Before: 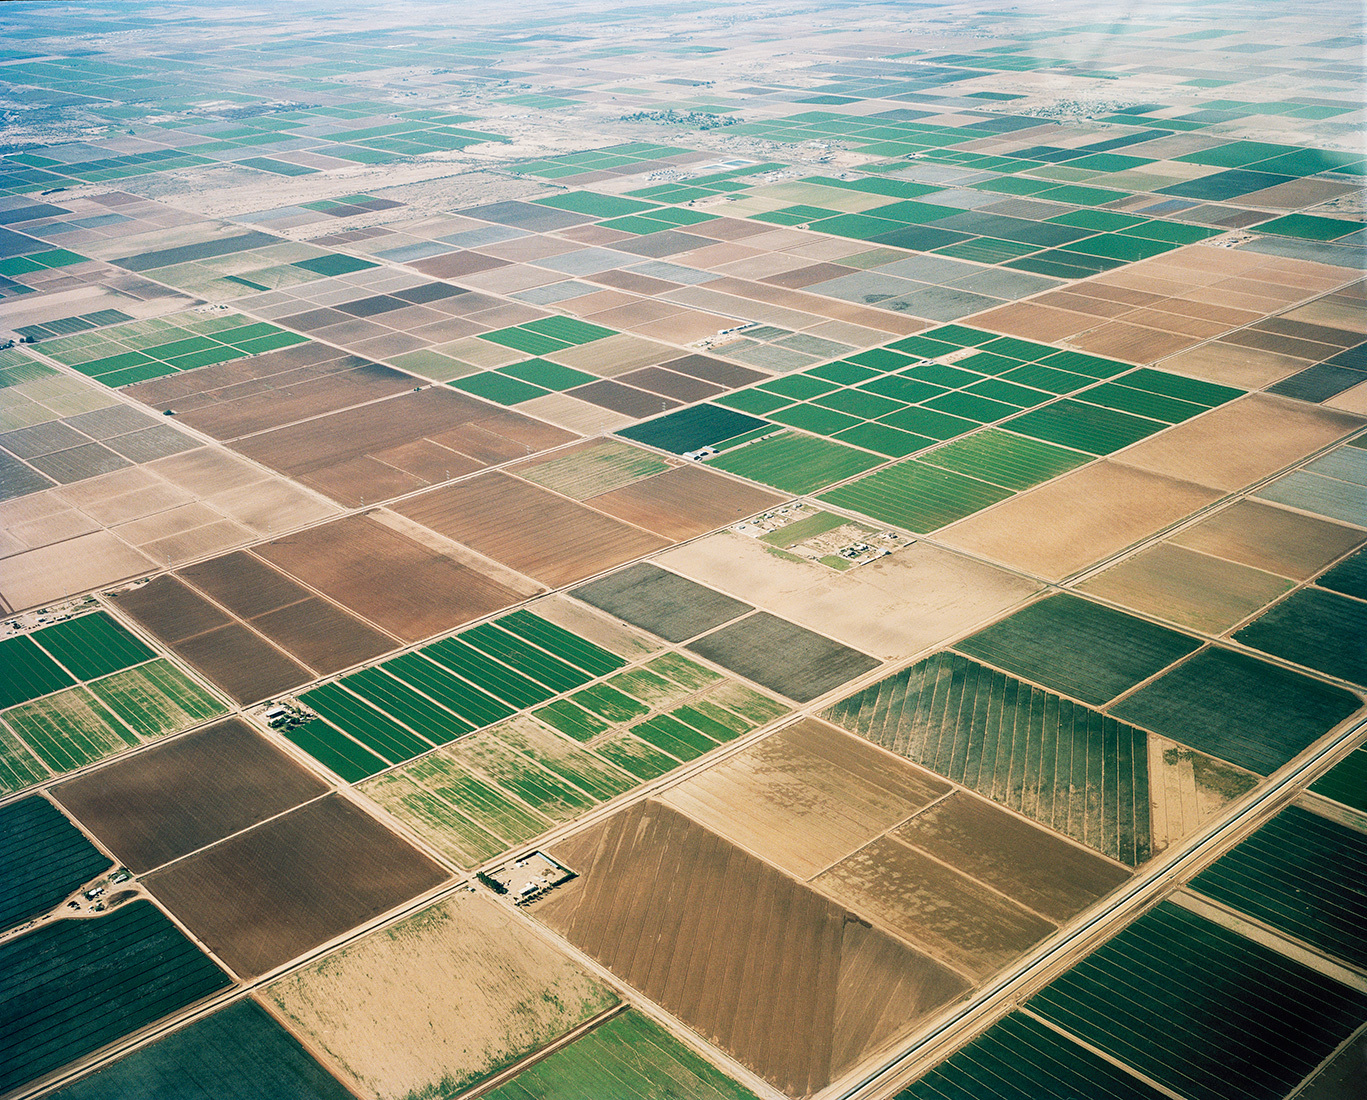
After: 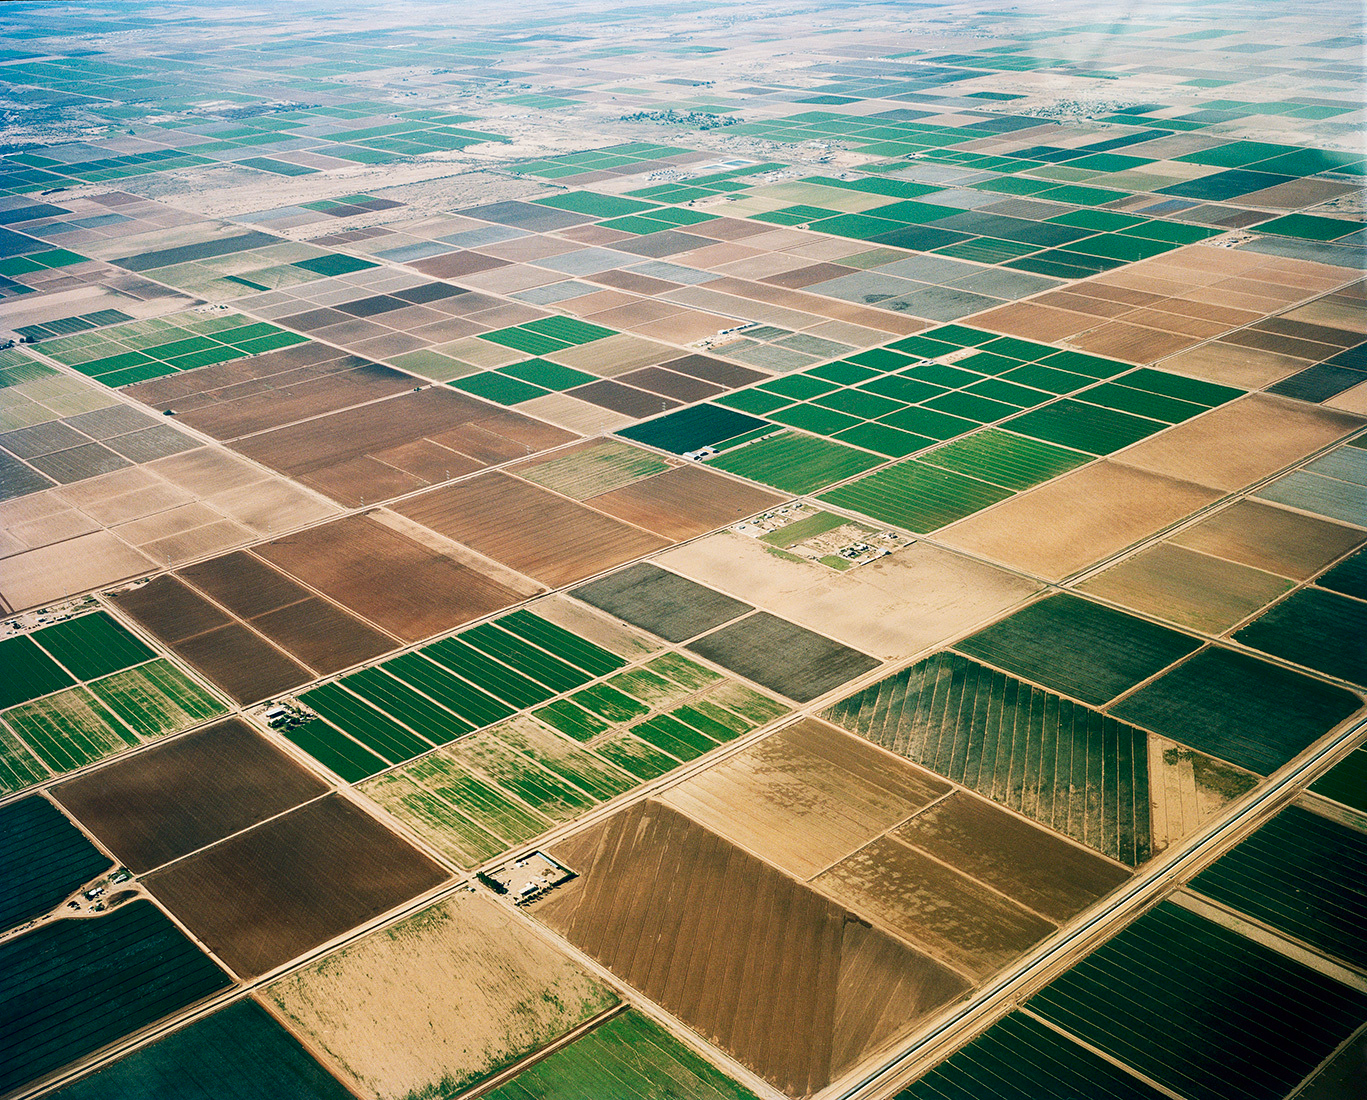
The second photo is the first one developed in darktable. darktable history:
exposure: compensate highlight preservation false
contrast brightness saturation: contrast 0.123, brightness -0.119, saturation 0.195
